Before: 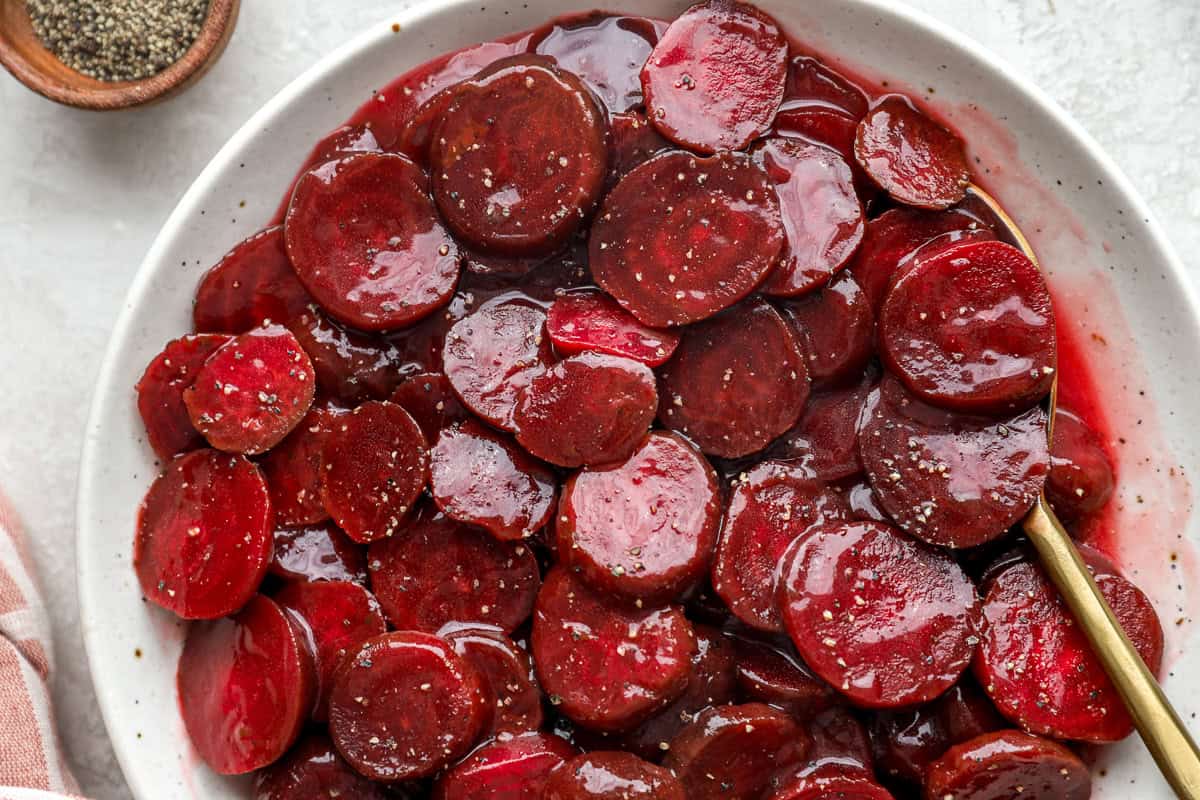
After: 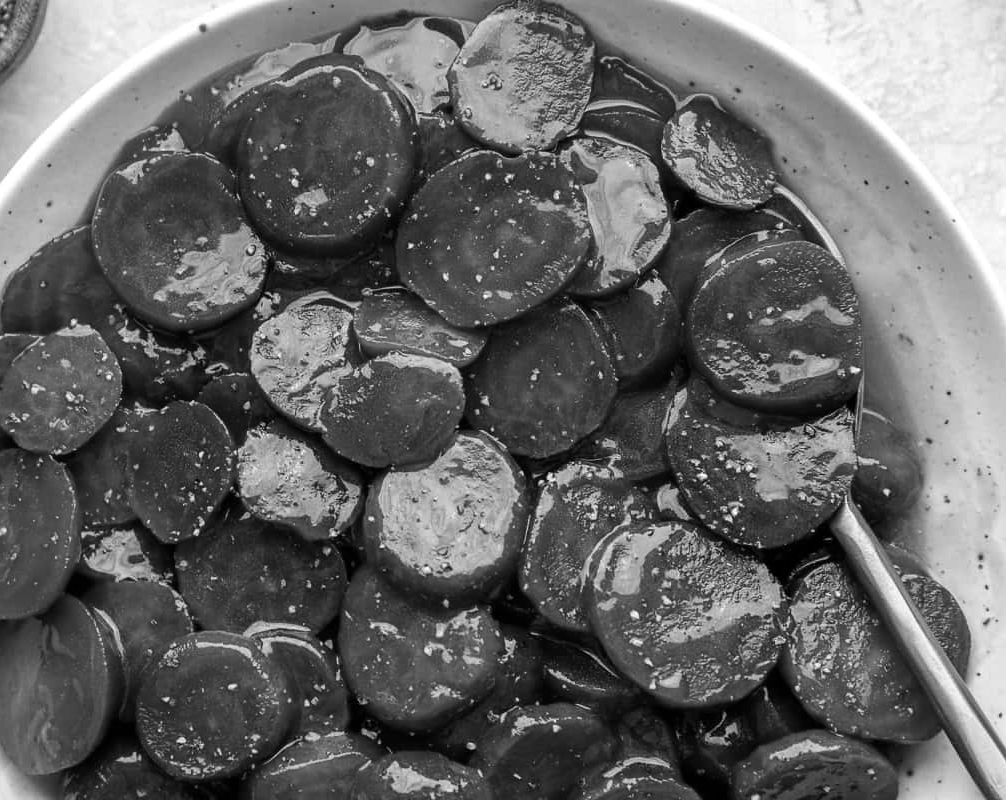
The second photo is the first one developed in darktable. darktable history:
crop: left 16.145%
monochrome: on, module defaults
exposure: exposure 0.014 EV, compensate highlight preservation false
